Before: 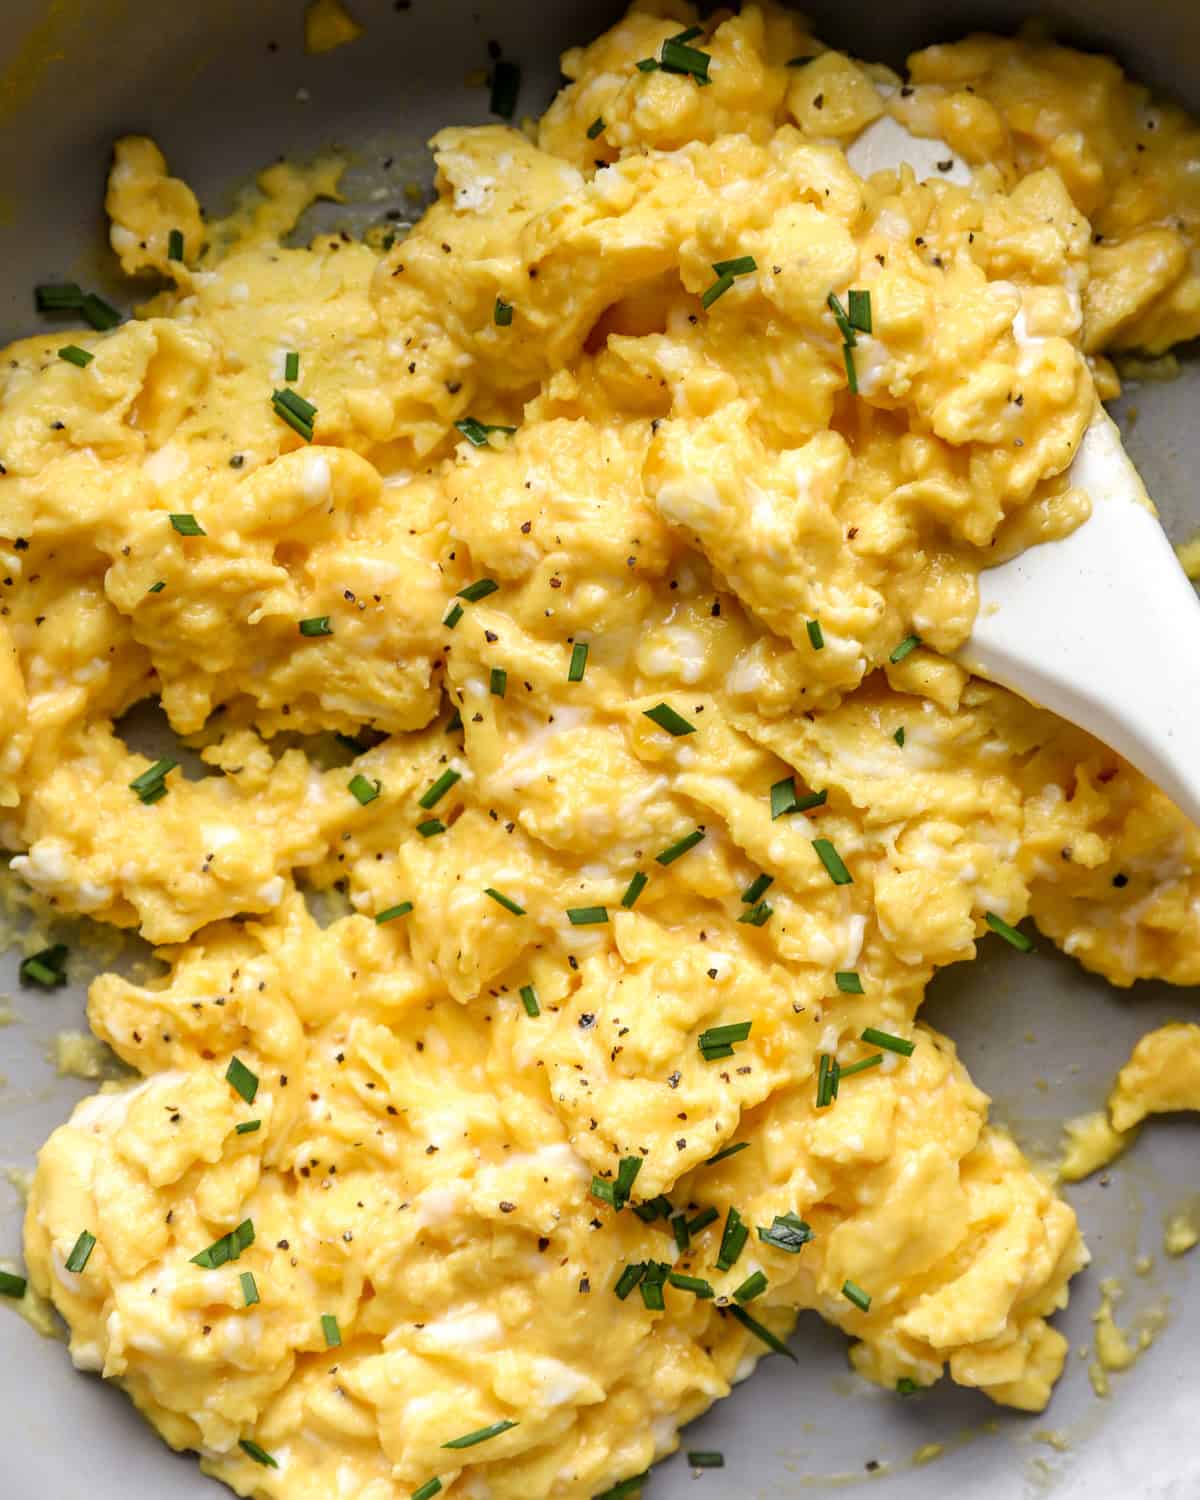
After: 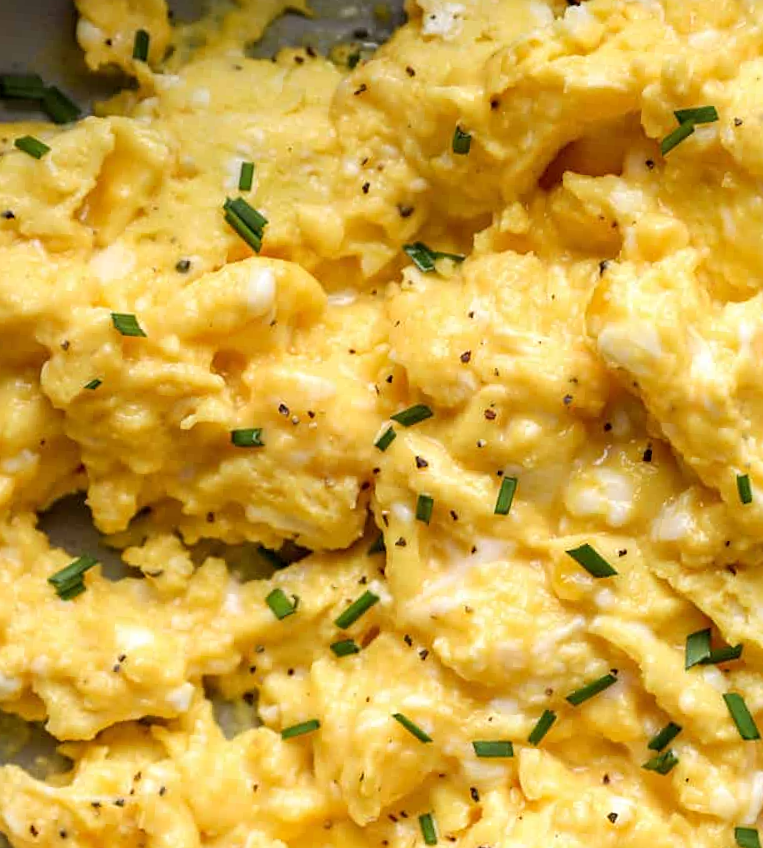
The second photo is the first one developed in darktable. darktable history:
crop and rotate: angle -4.99°, left 2.122%, top 6.945%, right 27.566%, bottom 30.519%
sharpen: amount 0.2
